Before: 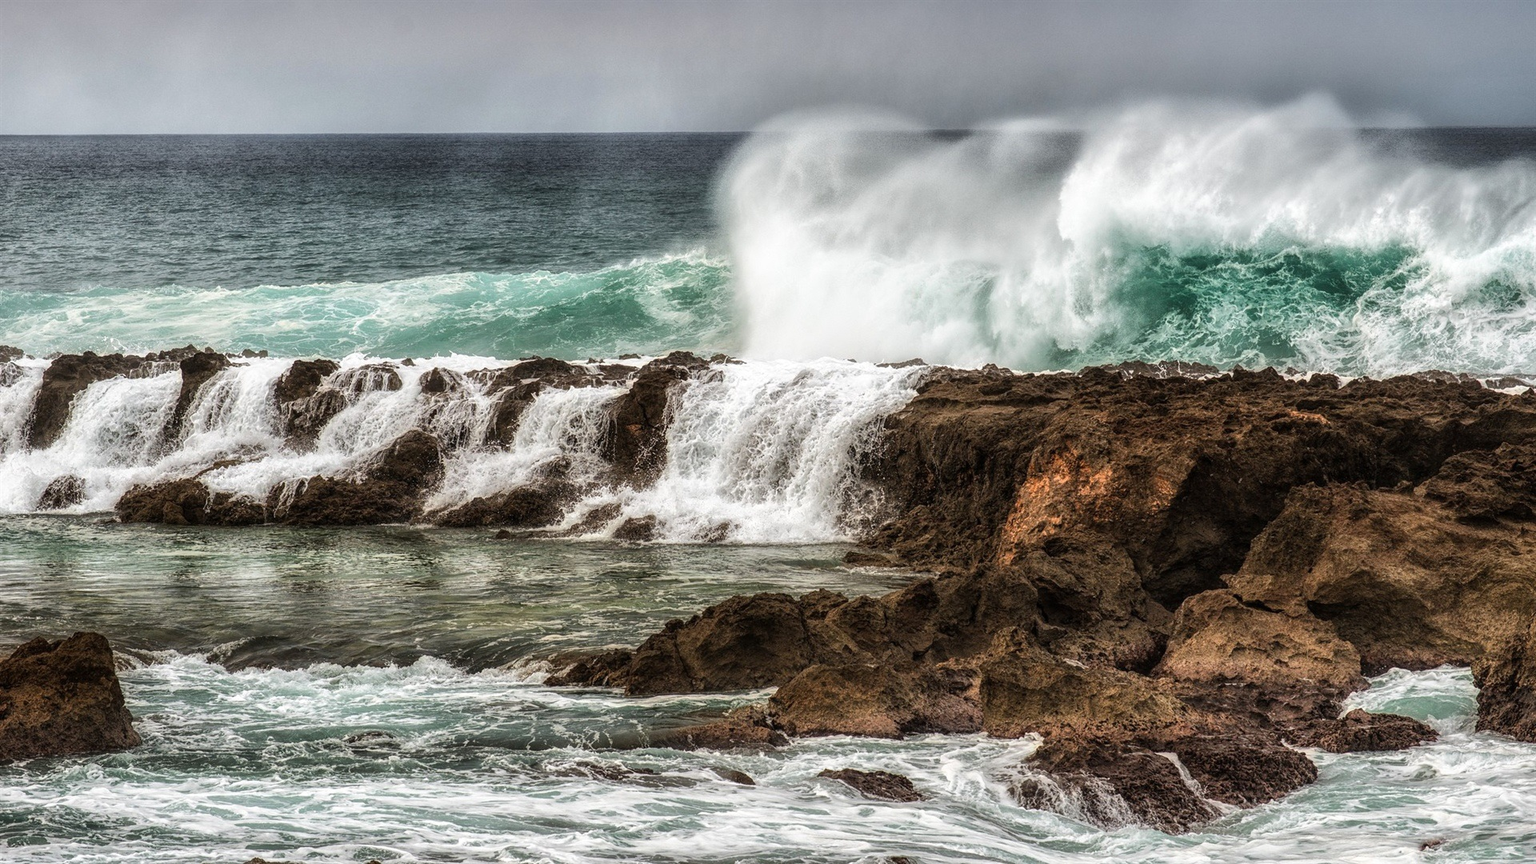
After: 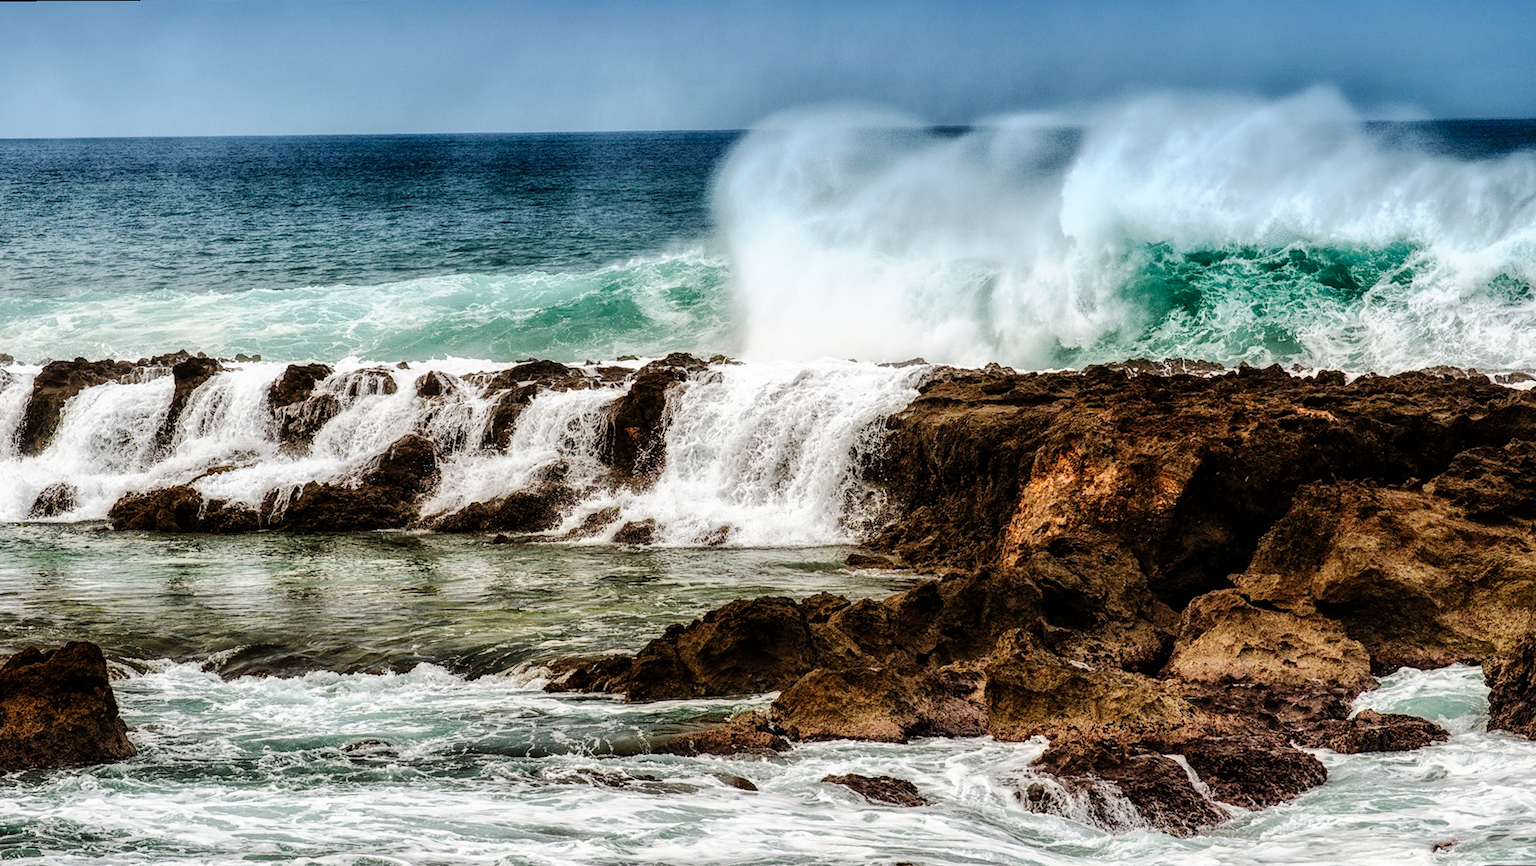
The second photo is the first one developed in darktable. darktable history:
graduated density: density 2.02 EV, hardness 44%, rotation 0.374°, offset 8.21, hue 208.8°, saturation 97%
tone curve: curves: ch0 [(0, 0) (0.003, 0) (0.011, 0.001) (0.025, 0.003) (0.044, 0.005) (0.069, 0.012) (0.1, 0.023) (0.136, 0.039) (0.177, 0.088) (0.224, 0.15) (0.277, 0.24) (0.335, 0.337) (0.399, 0.437) (0.468, 0.535) (0.543, 0.629) (0.623, 0.71) (0.709, 0.782) (0.801, 0.856) (0.898, 0.94) (1, 1)], preserve colors none
rotate and perspective: rotation -0.45°, automatic cropping original format, crop left 0.008, crop right 0.992, crop top 0.012, crop bottom 0.988
